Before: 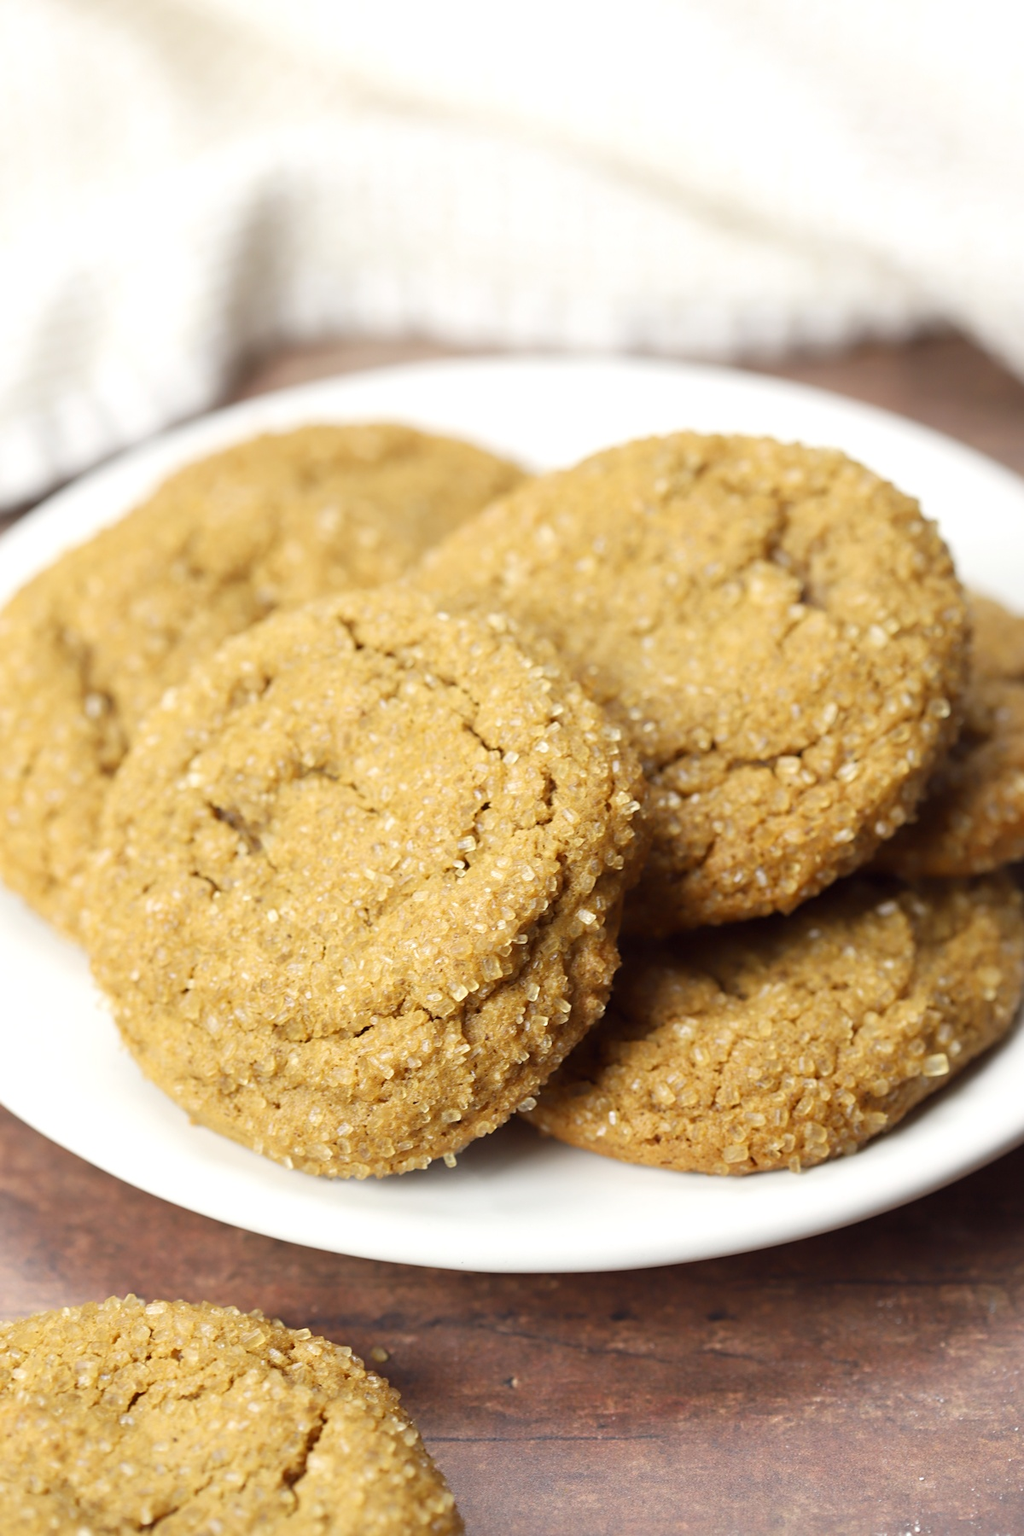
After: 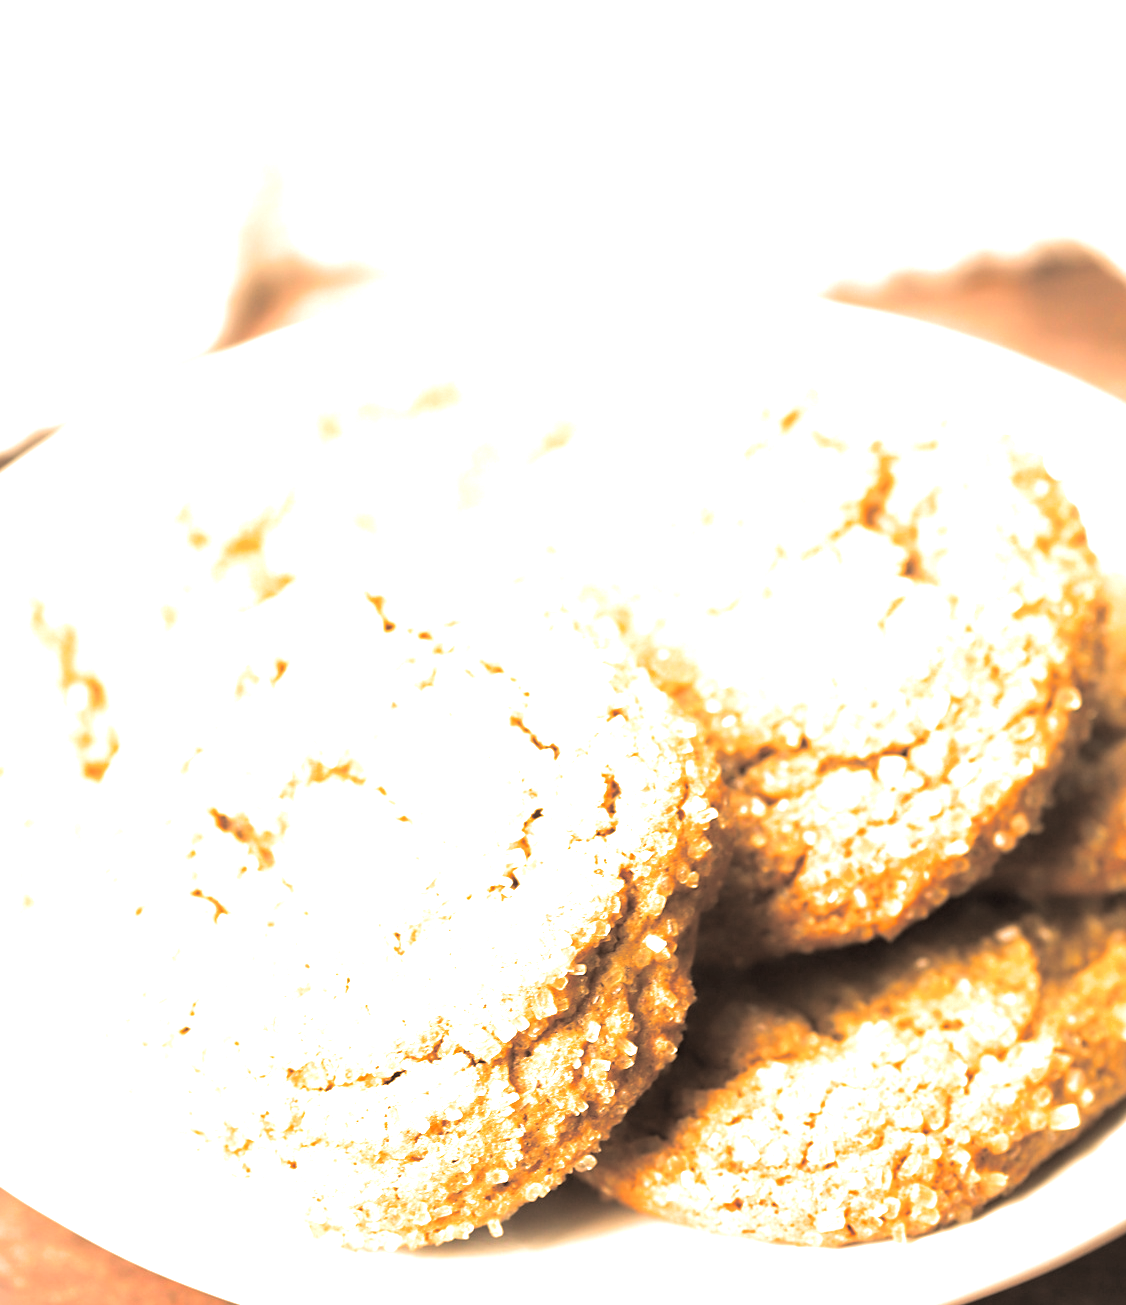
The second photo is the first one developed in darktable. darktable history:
exposure: exposure 1.5 EV, compensate highlight preservation false
crop: left 2.737%, top 7.287%, right 3.421%, bottom 20.179%
white balance: red 1.138, green 0.996, blue 0.812
split-toning: shadows › hue 46.8°, shadows › saturation 0.17, highlights › hue 316.8°, highlights › saturation 0.27, balance -51.82
